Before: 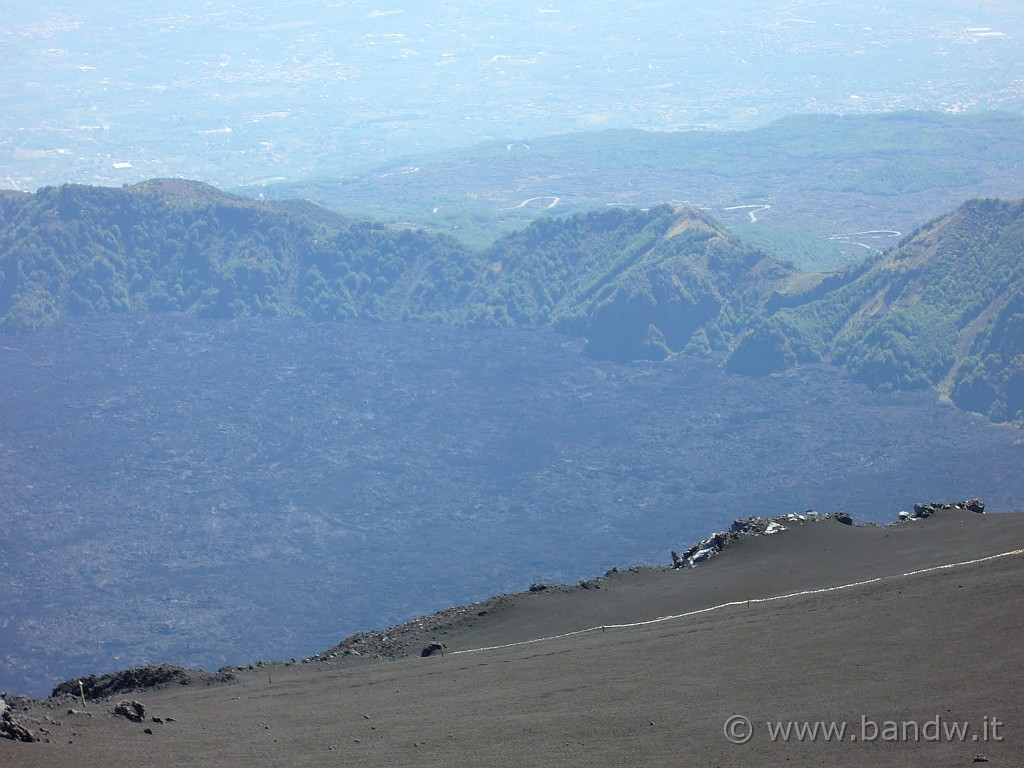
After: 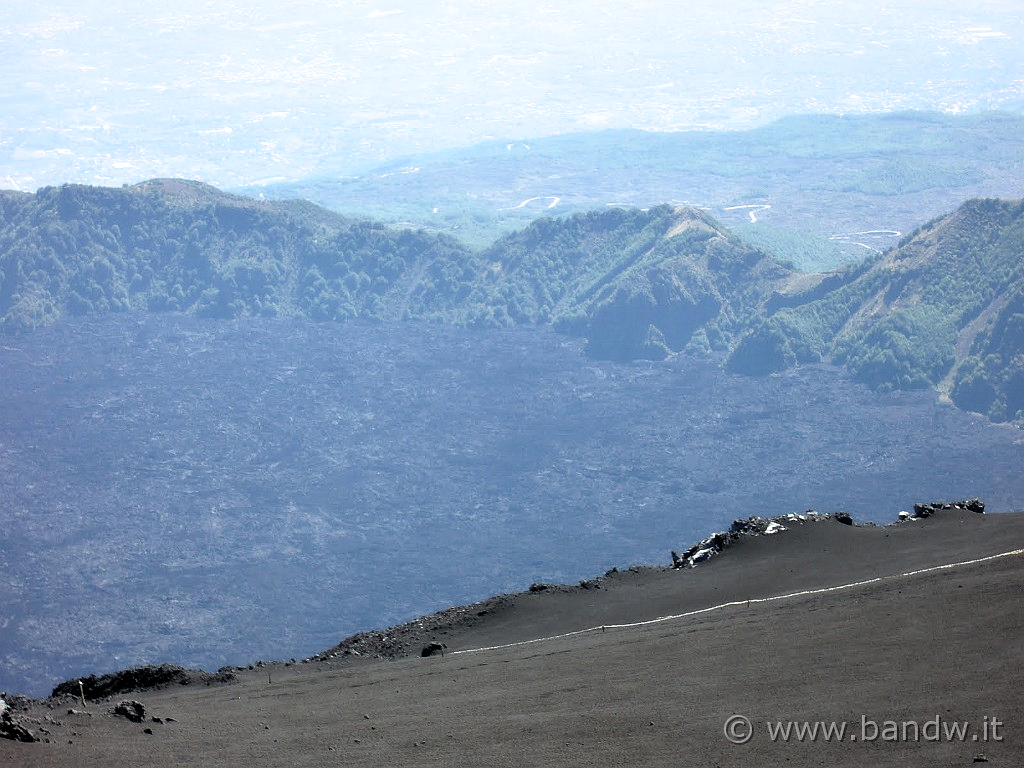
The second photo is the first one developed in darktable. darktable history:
filmic rgb: black relative exposure -8.24 EV, white relative exposure 2.2 EV, target white luminance 99.946%, hardness 7.14, latitude 74.45%, contrast 1.324, highlights saturation mix -2.8%, shadows ↔ highlights balance 30.19%
contrast equalizer: y [[0.514, 0.573, 0.581, 0.508, 0.5, 0.5], [0.5 ×6], [0.5 ×6], [0 ×6], [0 ×6]]
